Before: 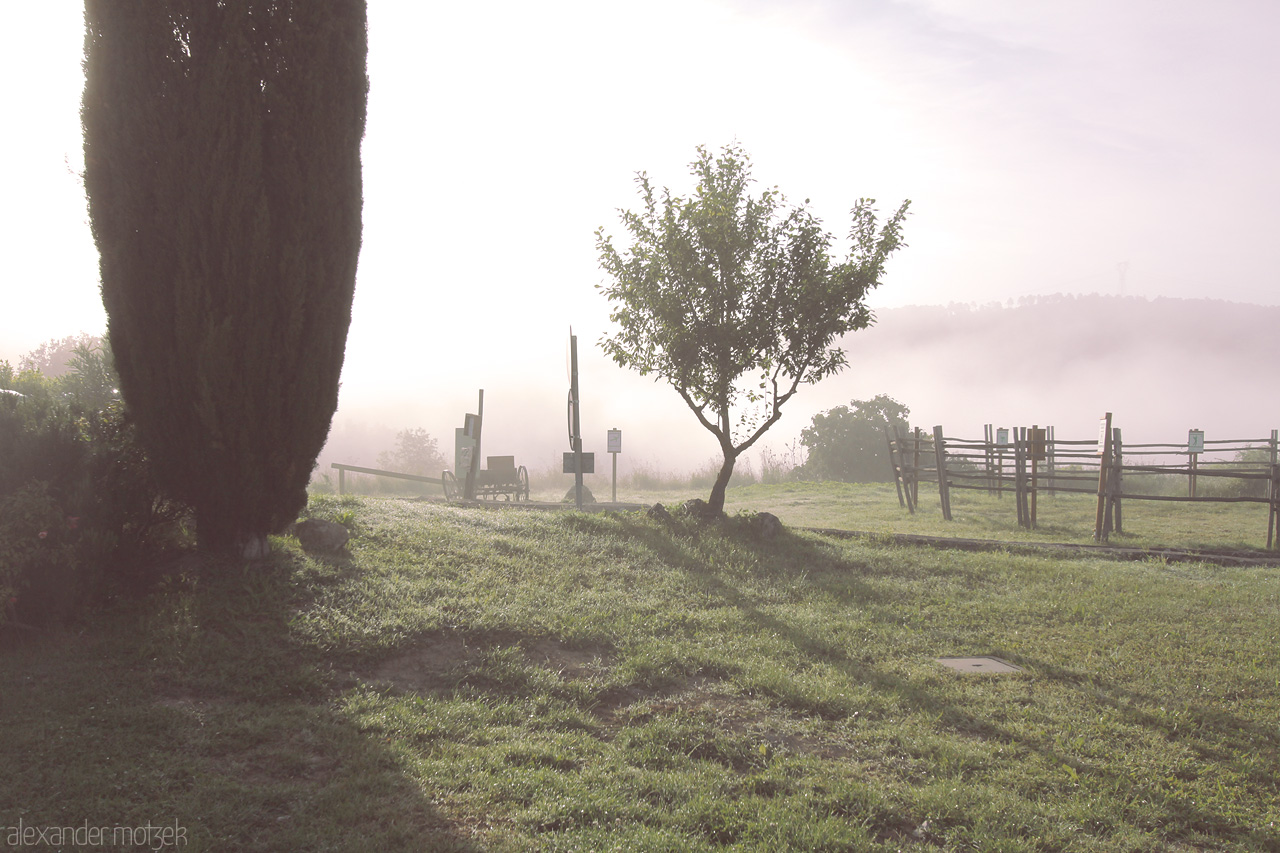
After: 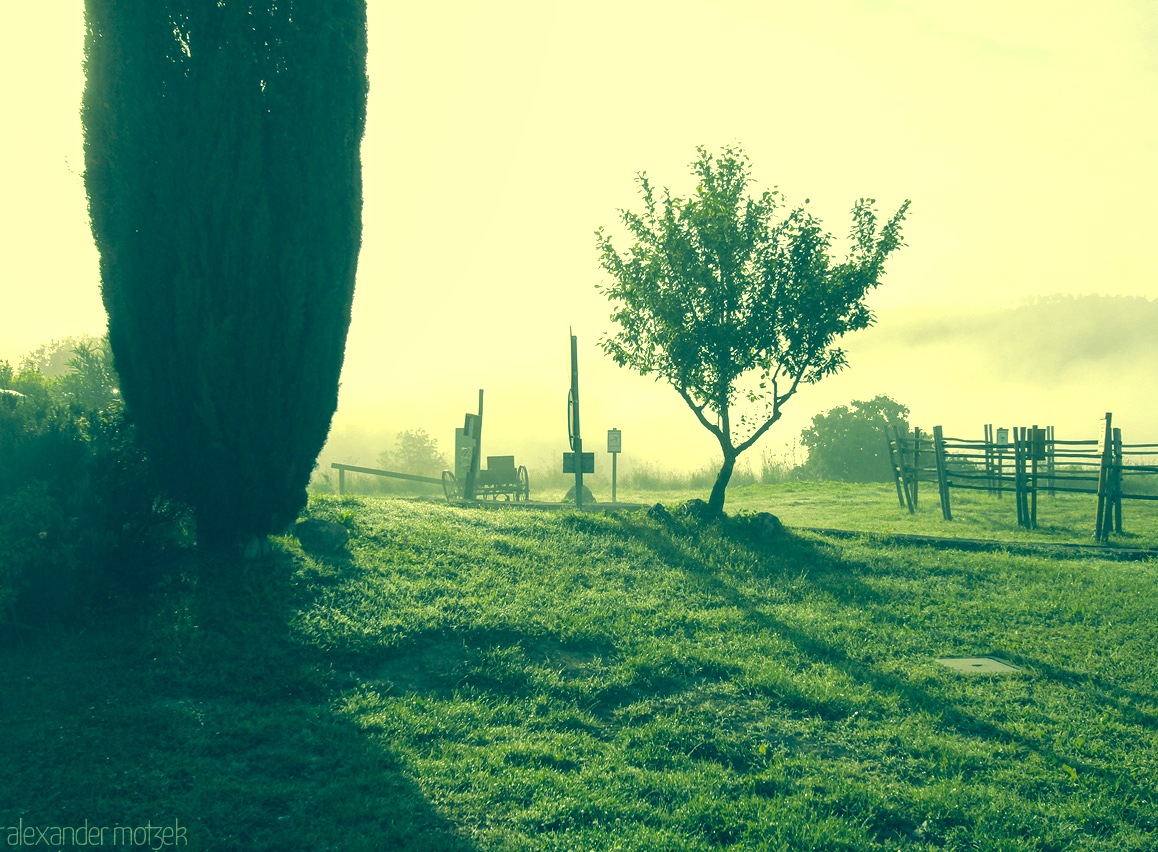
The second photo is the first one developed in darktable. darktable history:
color correction: highlights a* -15.58, highlights b* 40, shadows a* -40, shadows b* -26.18
crop: right 9.509%, bottom 0.031%
color balance rgb: shadows lift › luminance -10%, power › luminance -9%, linear chroma grading › global chroma 10%, global vibrance 10%, contrast 15%, saturation formula JzAzBz (2021)
local contrast: detail 130%
